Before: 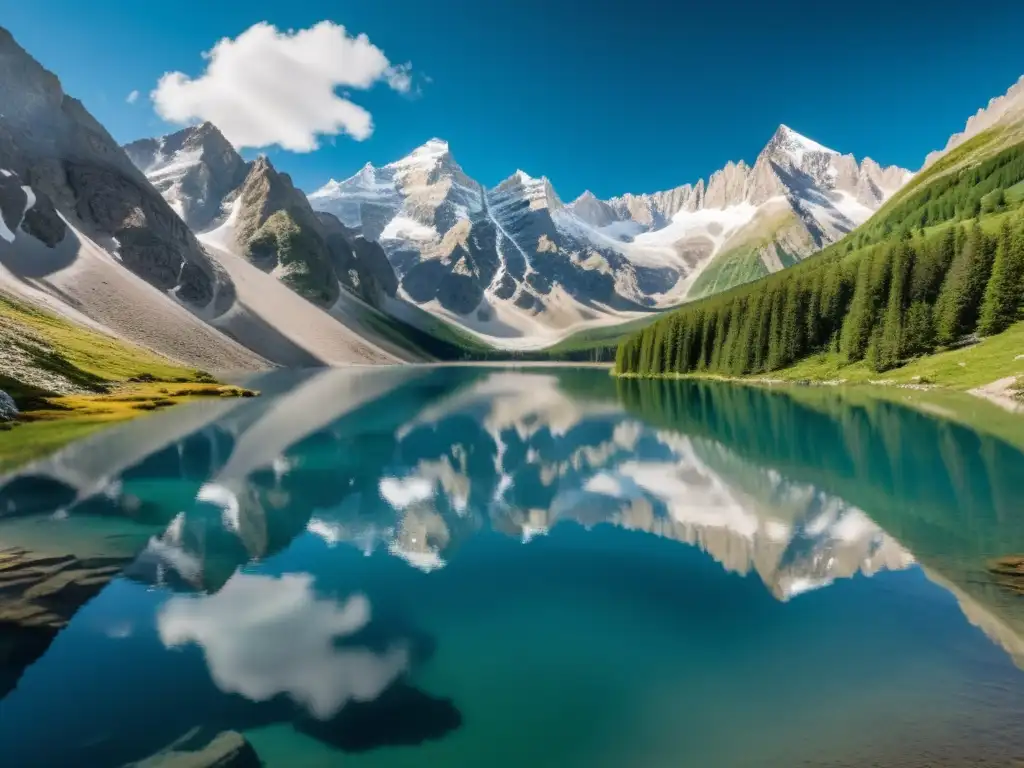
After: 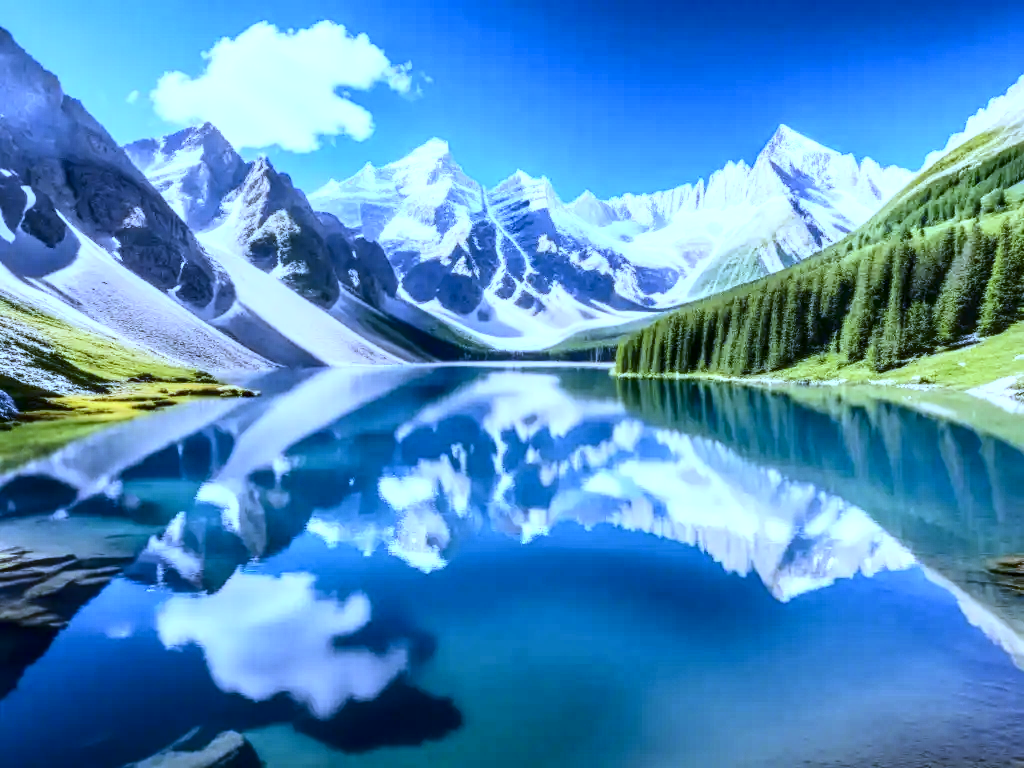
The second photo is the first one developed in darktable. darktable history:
white balance: red 0.766, blue 1.537
contrast brightness saturation: contrast 0.28
local contrast: on, module defaults
exposure: black level correction 0, exposure 0.7 EV, compensate exposure bias true, compensate highlight preservation false
